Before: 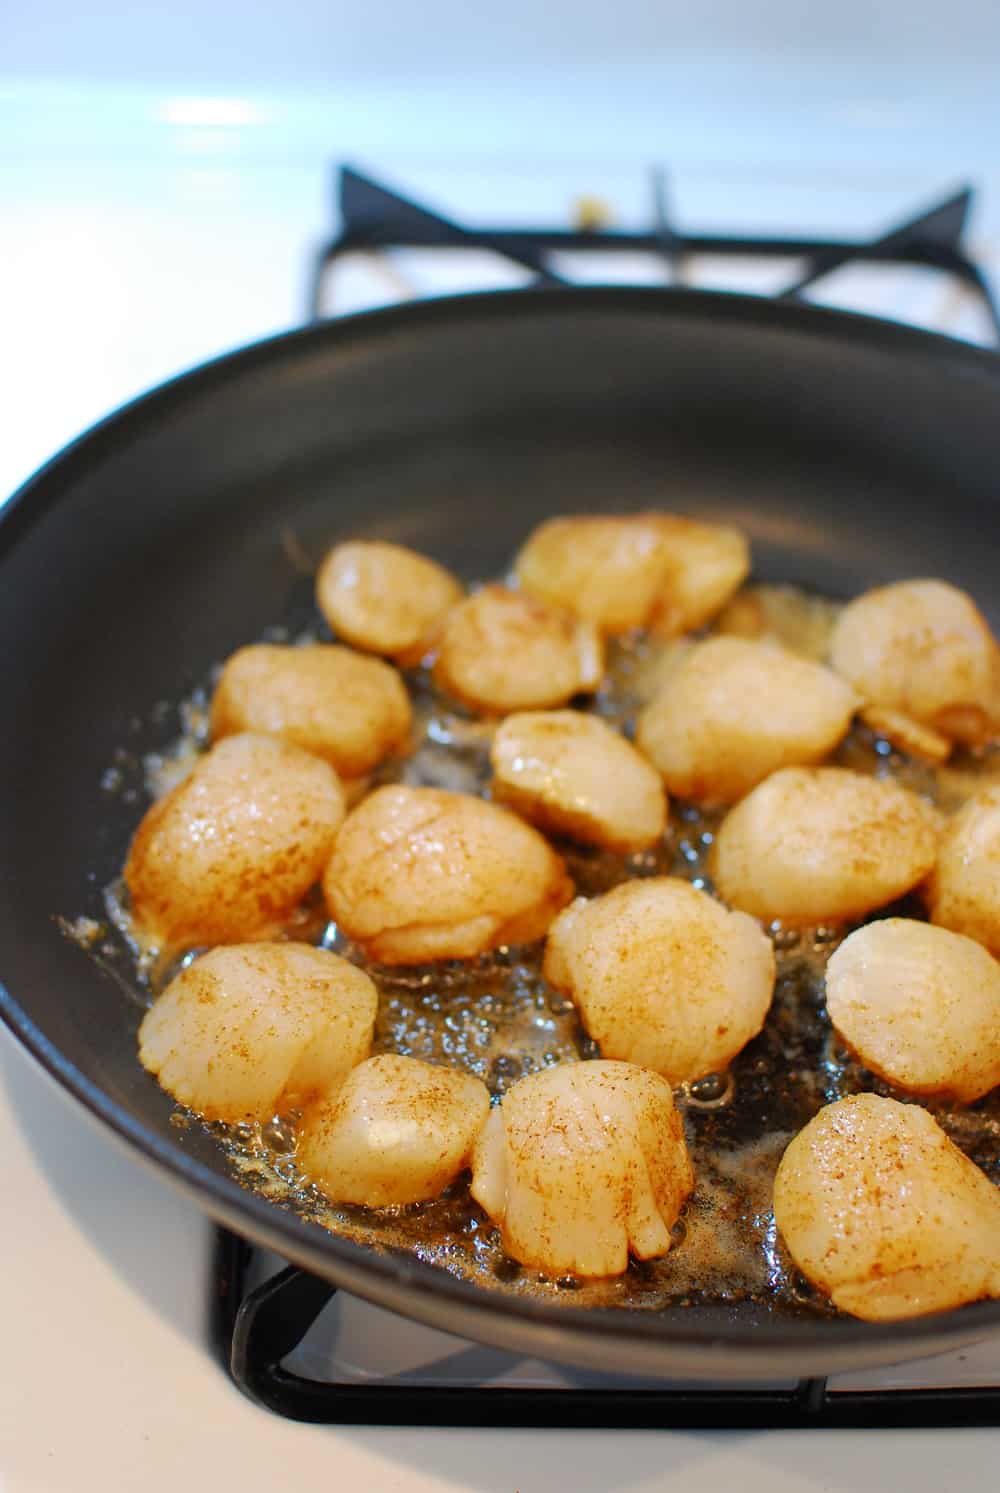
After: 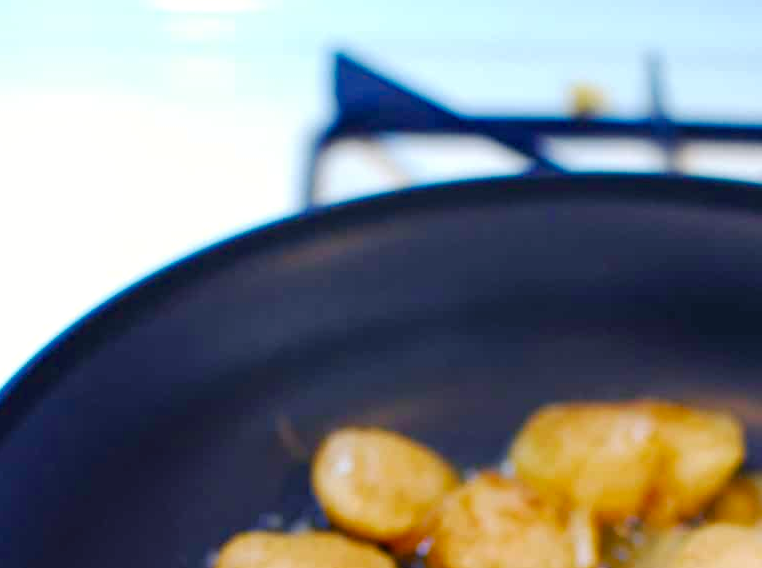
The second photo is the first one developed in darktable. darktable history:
color balance rgb: shadows lift › luminance -28.76%, shadows lift › chroma 15%, shadows lift › hue 270°, power › chroma 1%, power › hue 255°, highlights gain › luminance 7.14%, highlights gain › chroma 2%, highlights gain › hue 90°, global offset › luminance -0.29%, global offset › hue 260°, perceptual saturation grading › global saturation 20%, perceptual saturation grading › highlights -13.92%, perceptual saturation grading › shadows 50%
crop: left 0.579%, top 7.627%, right 23.167%, bottom 54.275%
